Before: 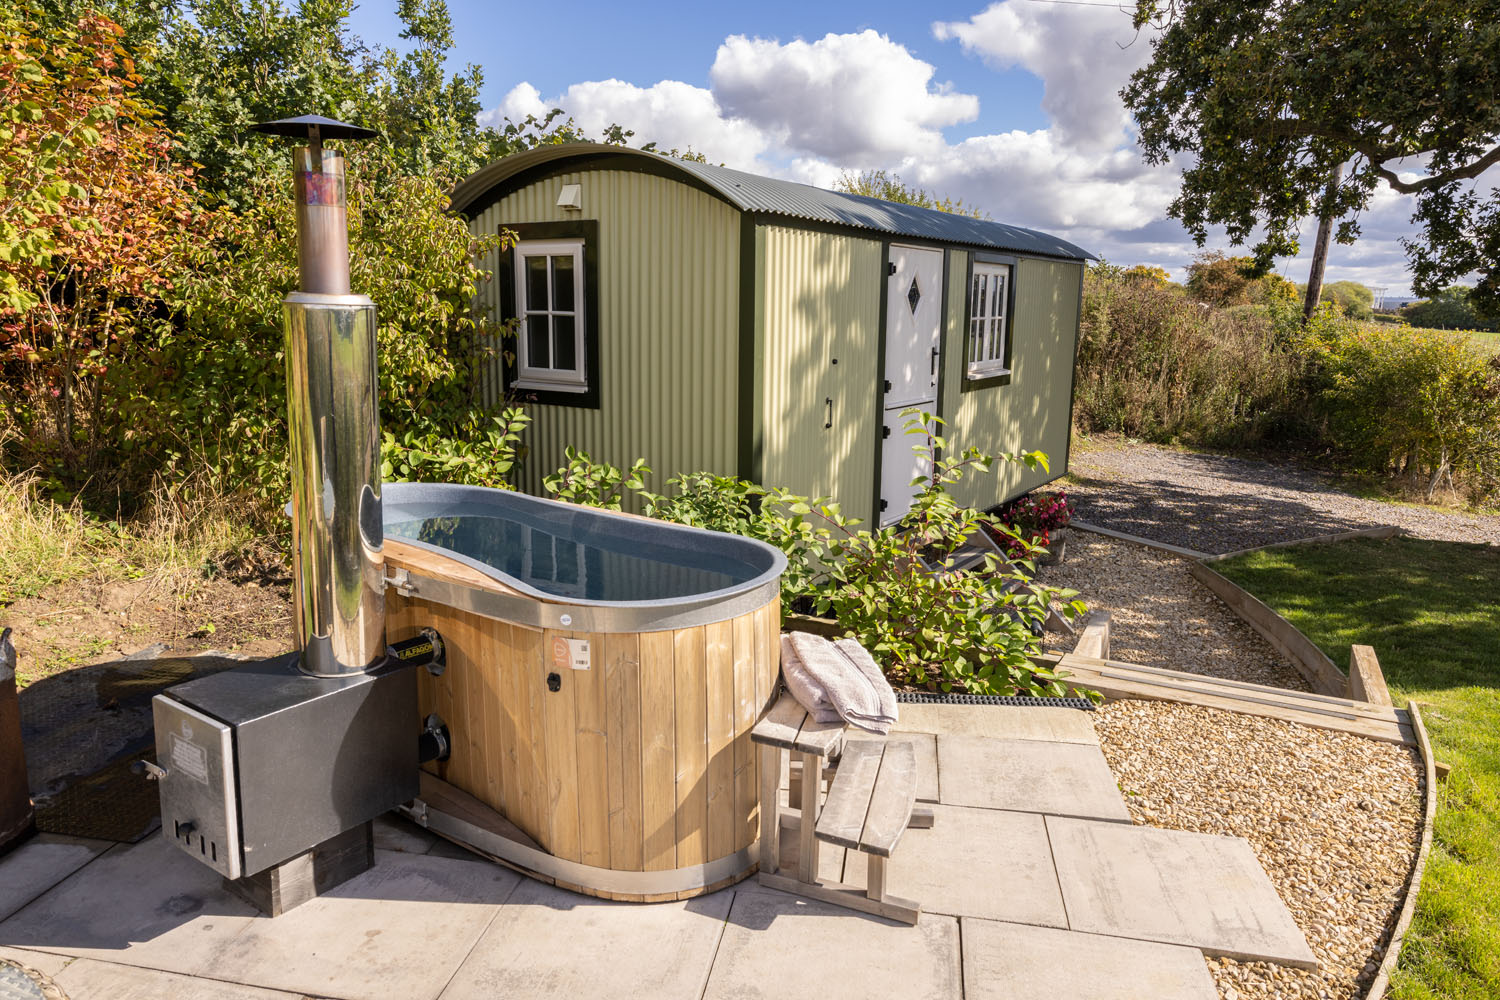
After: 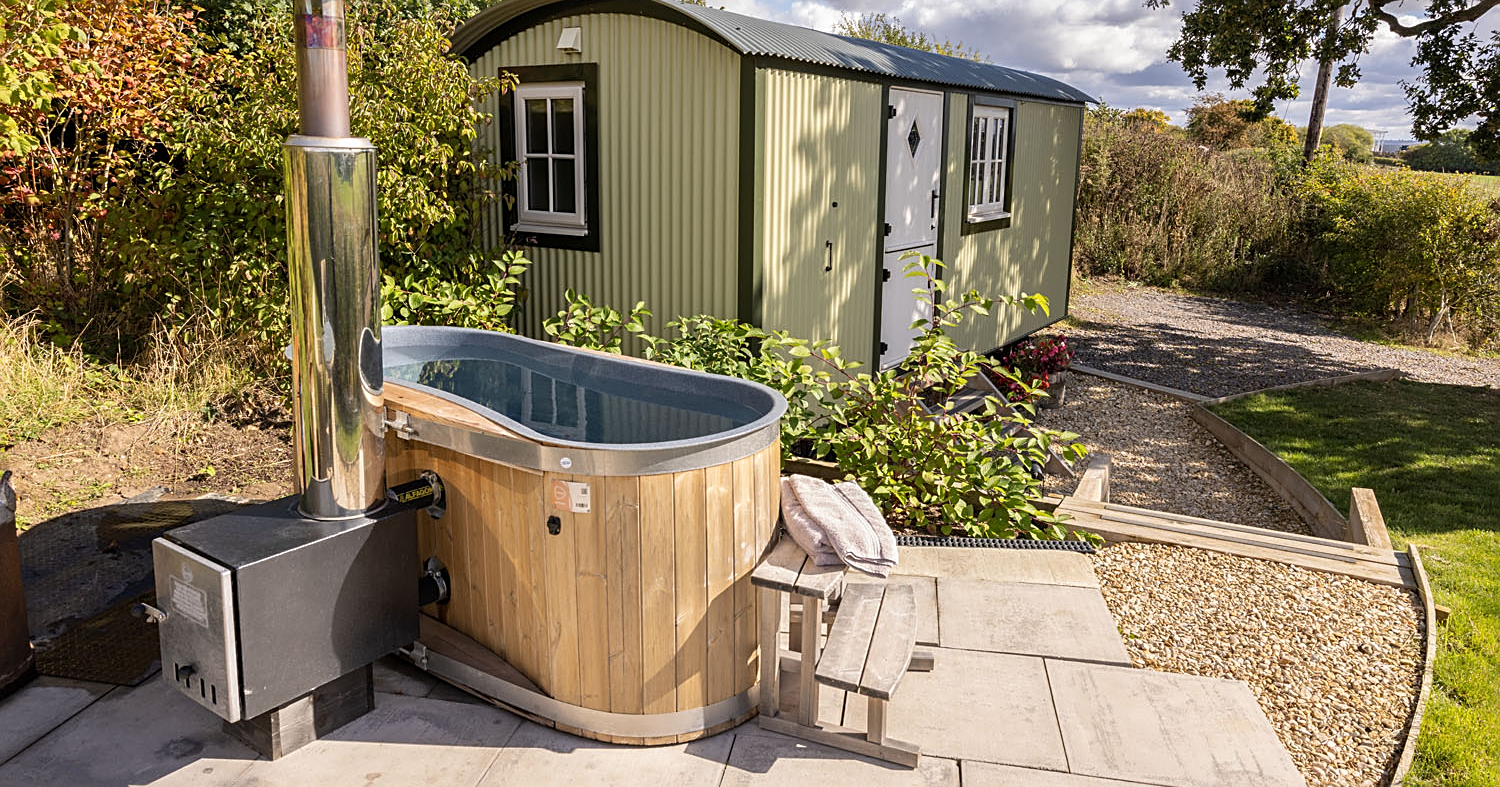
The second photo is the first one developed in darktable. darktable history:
crop and rotate: top 15.774%, bottom 5.506%
white balance: emerald 1
sharpen: on, module defaults
